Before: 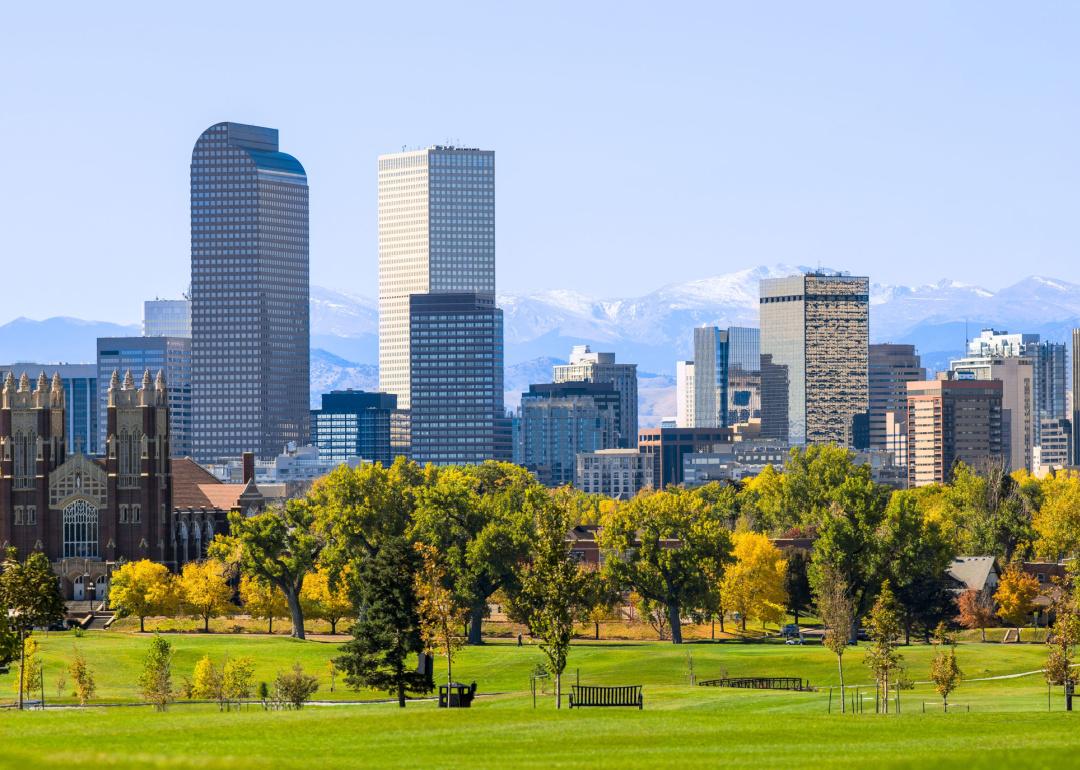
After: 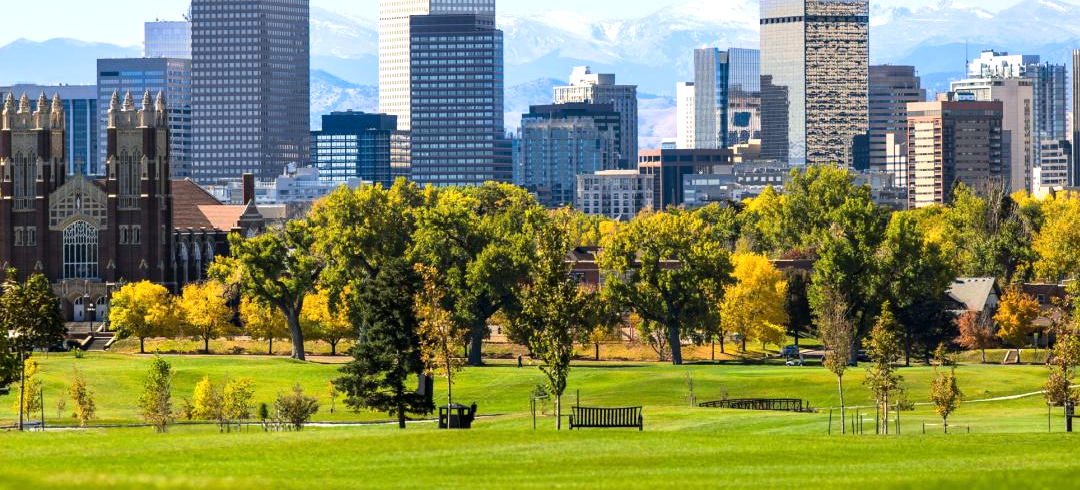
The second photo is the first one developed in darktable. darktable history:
tone equalizer: -8 EV -0.392 EV, -7 EV -0.359 EV, -6 EV -0.338 EV, -5 EV -0.186 EV, -3 EV 0.188 EV, -2 EV 0.308 EV, -1 EV 0.381 EV, +0 EV 0.401 EV, edges refinement/feathering 500, mask exposure compensation -1.57 EV, preserve details no
crop and rotate: top 36.238%
